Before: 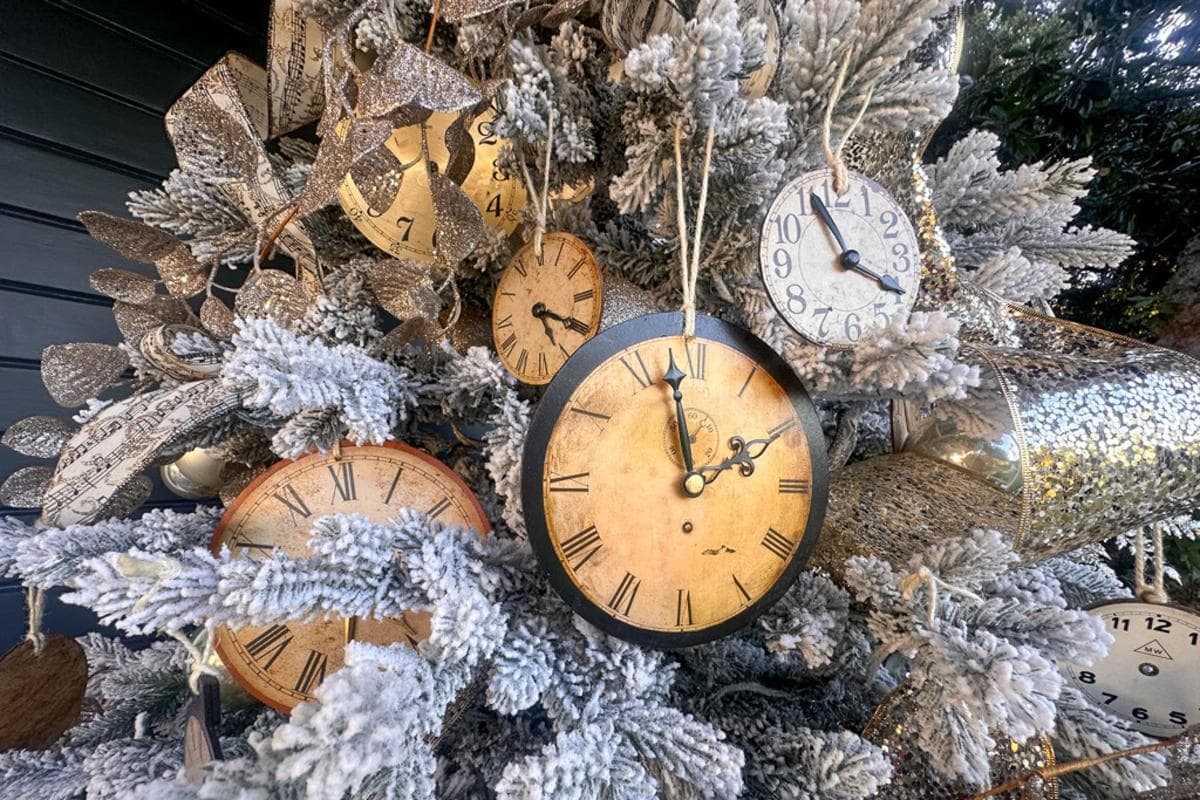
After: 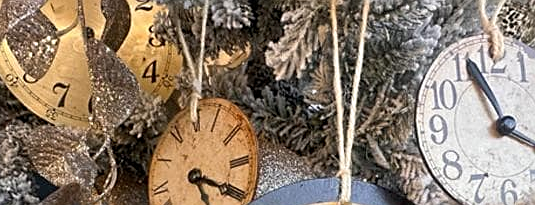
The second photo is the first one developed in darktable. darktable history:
sharpen: on, module defaults
crop: left 28.701%, top 16.805%, right 26.683%, bottom 57.544%
